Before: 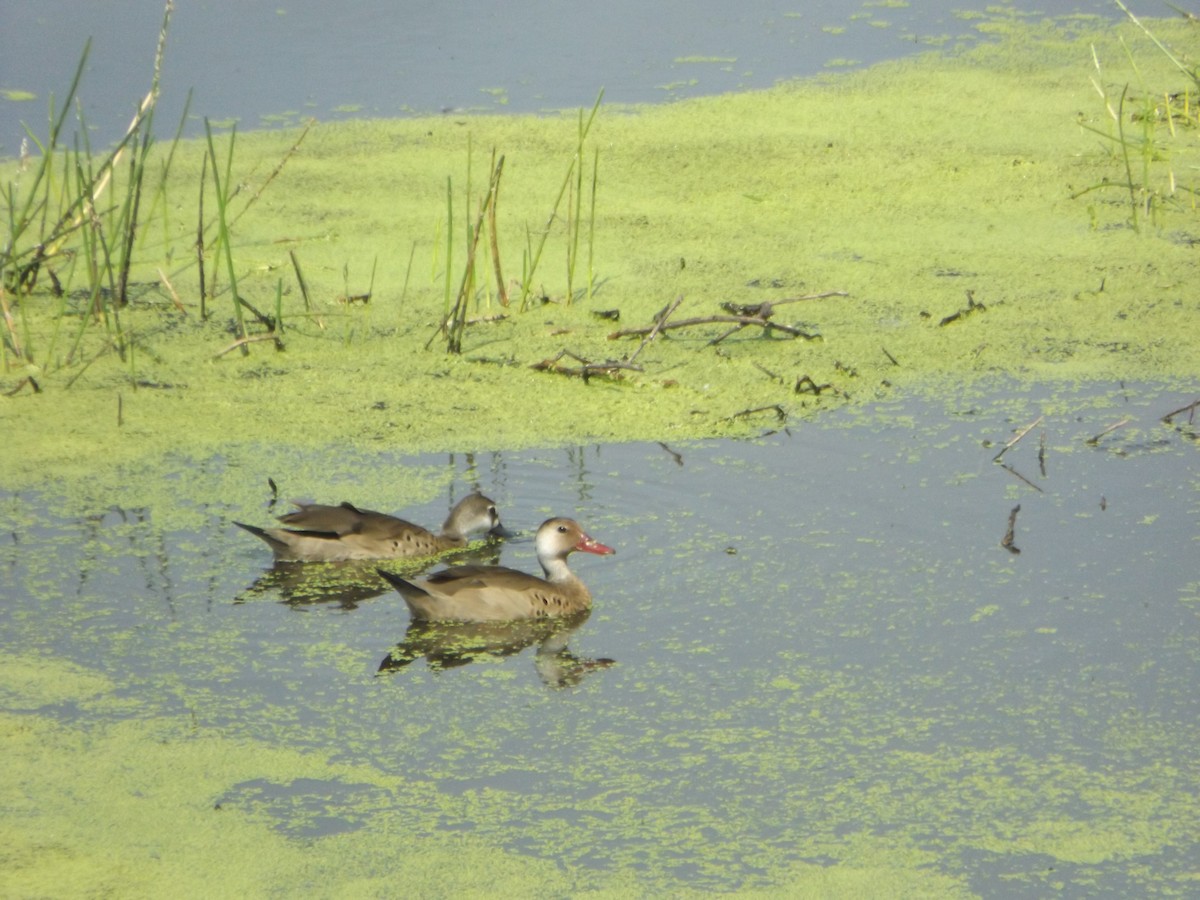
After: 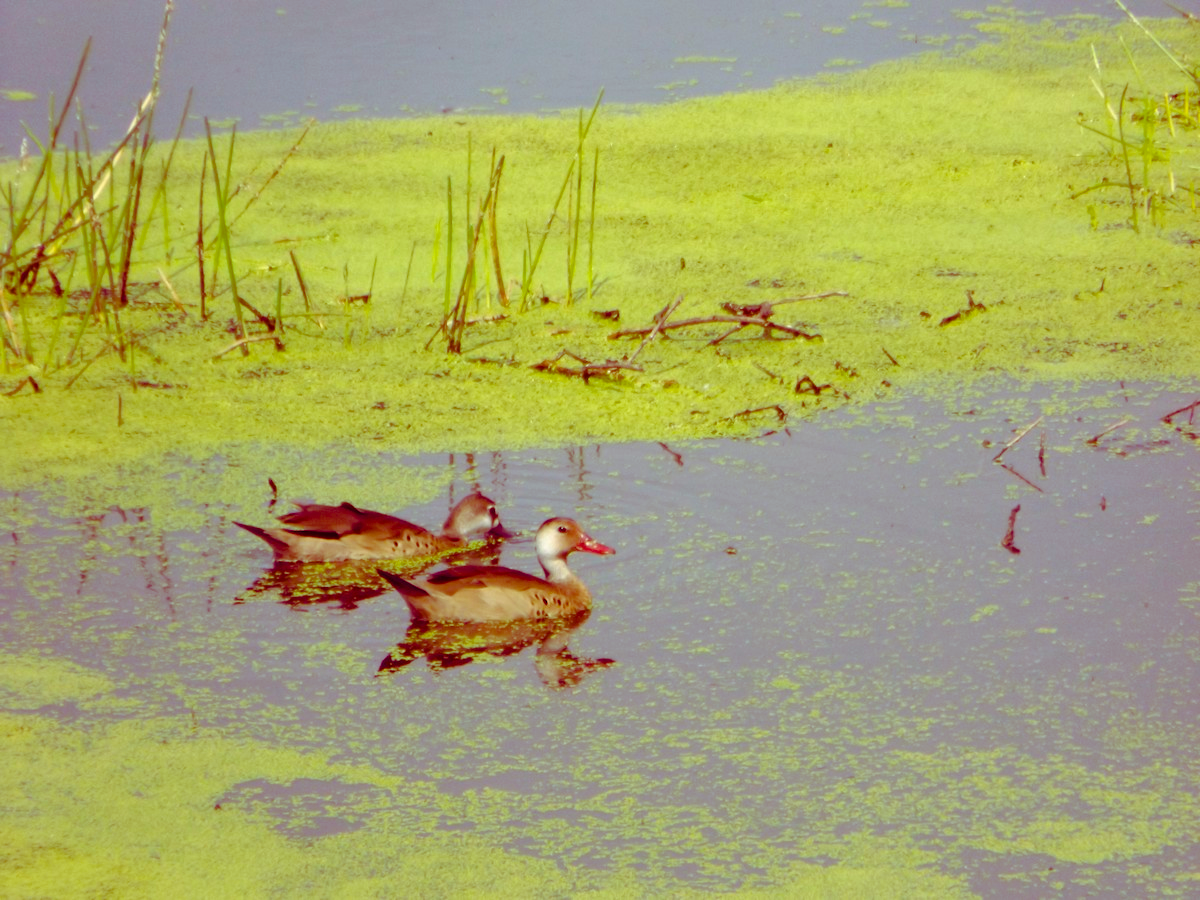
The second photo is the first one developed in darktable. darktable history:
color balance rgb: shadows lift › luminance -19.134%, shadows lift › chroma 35.365%, perceptual saturation grading › global saturation 36.306%, perceptual saturation grading › shadows 35.338%
